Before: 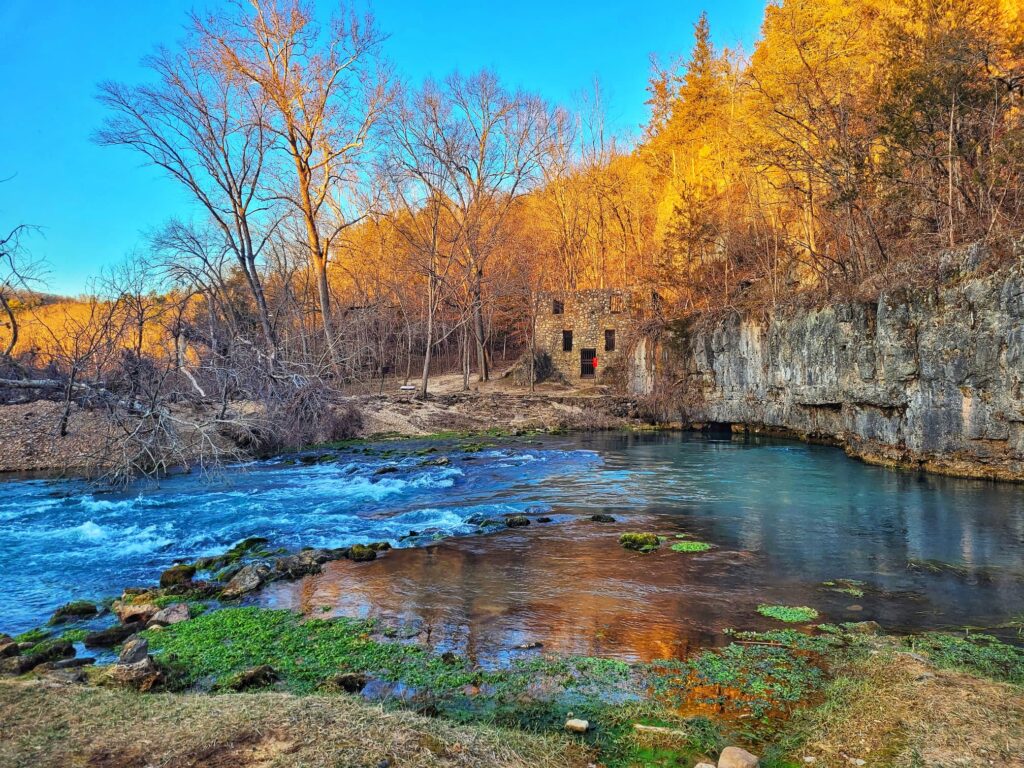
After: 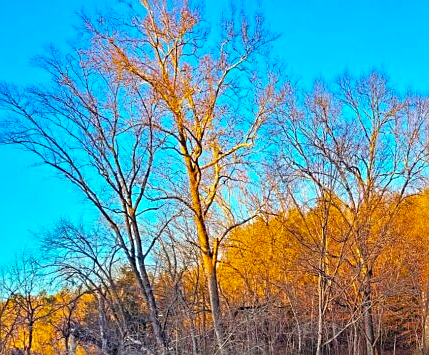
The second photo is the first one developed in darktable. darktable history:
sharpen: on, module defaults
crop and rotate: left 10.817%, top 0.062%, right 47.194%, bottom 53.626%
tone equalizer: on, module defaults
color balance rgb: perceptual saturation grading › global saturation 25%, global vibrance 20%
